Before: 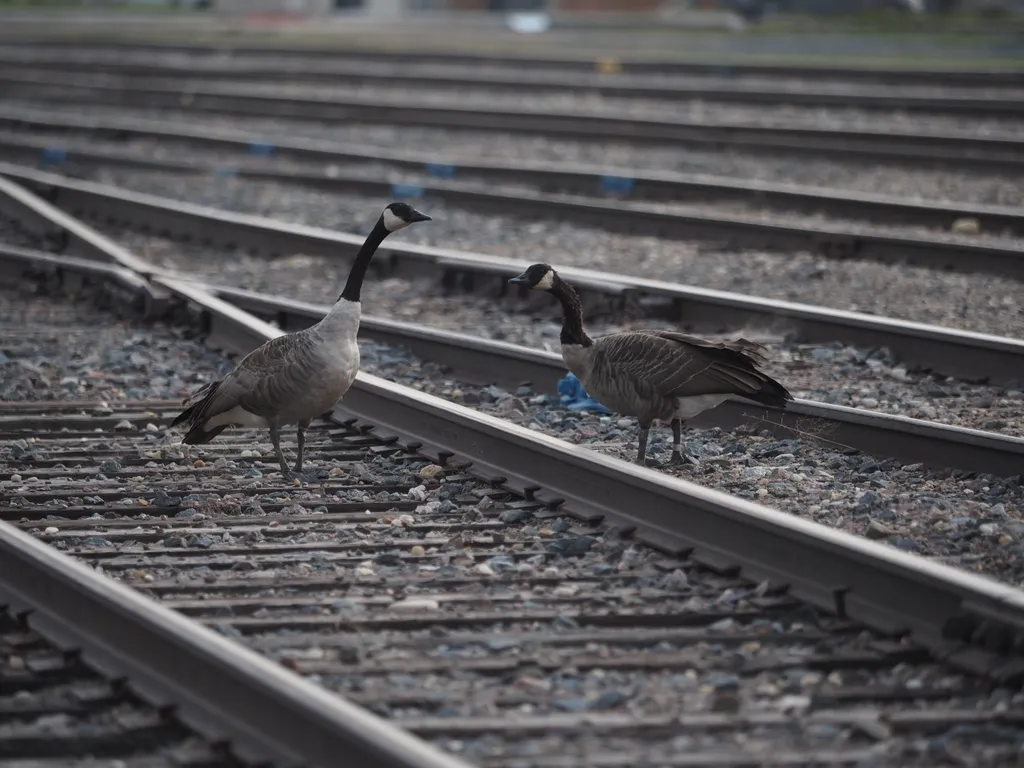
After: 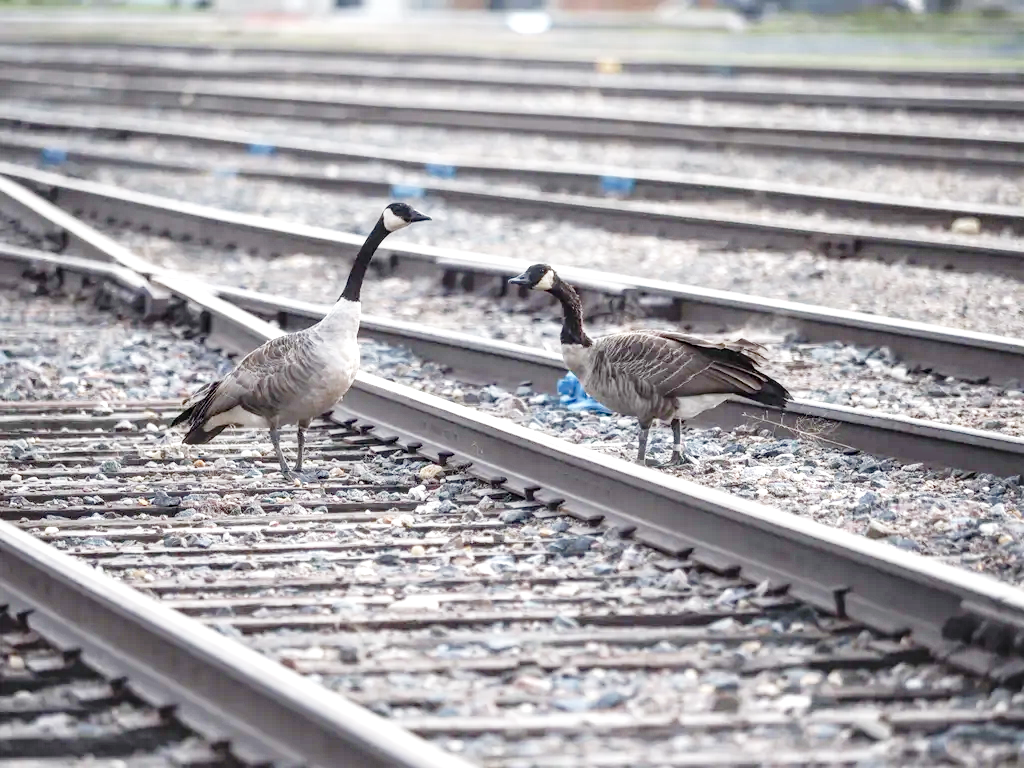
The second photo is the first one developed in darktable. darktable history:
local contrast: on, module defaults
exposure: black level correction 0, exposure 0.7 EV, compensate highlight preservation false
base curve: curves: ch0 [(0, 0) (0.032, 0.037) (0.105, 0.228) (0.435, 0.76) (0.856, 0.983) (1, 1)], fusion 1, preserve colors none
